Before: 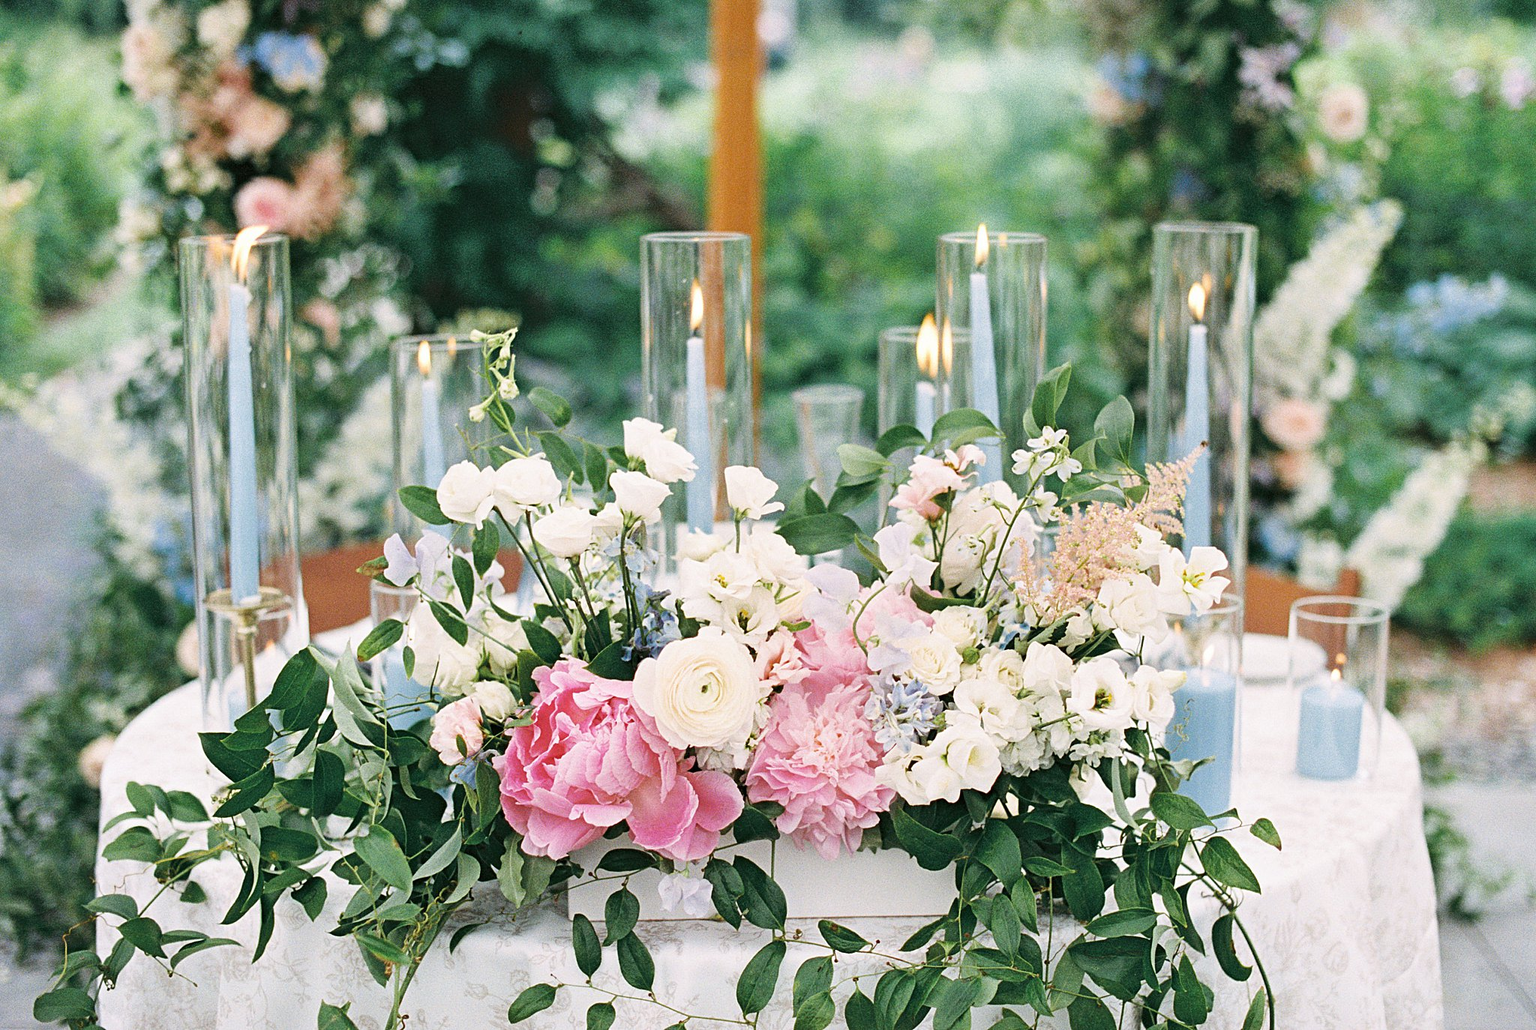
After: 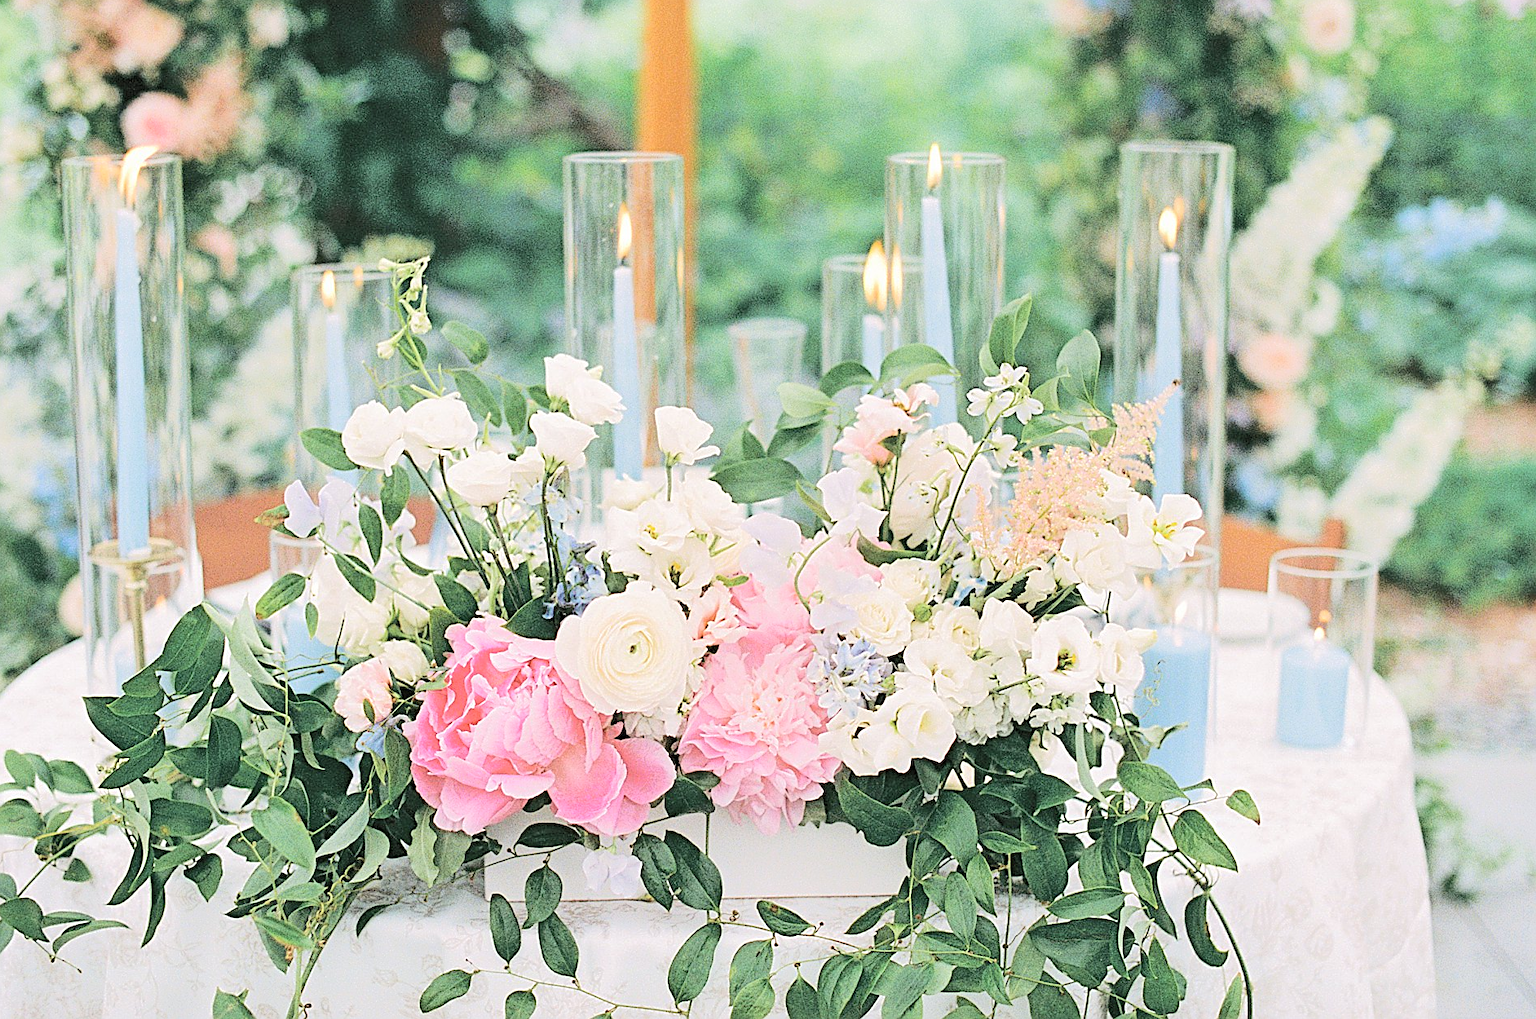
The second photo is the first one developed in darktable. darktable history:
crop and rotate: left 7.986%, top 9.011%
sharpen: on, module defaults
tone curve: curves: ch0 [(0, 0) (0.003, 0.021) (0.011, 0.033) (0.025, 0.059) (0.044, 0.097) (0.069, 0.141) (0.1, 0.186) (0.136, 0.237) (0.177, 0.298) (0.224, 0.378) (0.277, 0.47) (0.335, 0.542) (0.399, 0.605) (0.468, 0.678) (0.543, 0.724) (0.623, 0.787) (0.709, 0.829) (0.801, 0.875) (0.898, 0.912) (1, 1)], color space Lab, independent channels, preserve colors none
